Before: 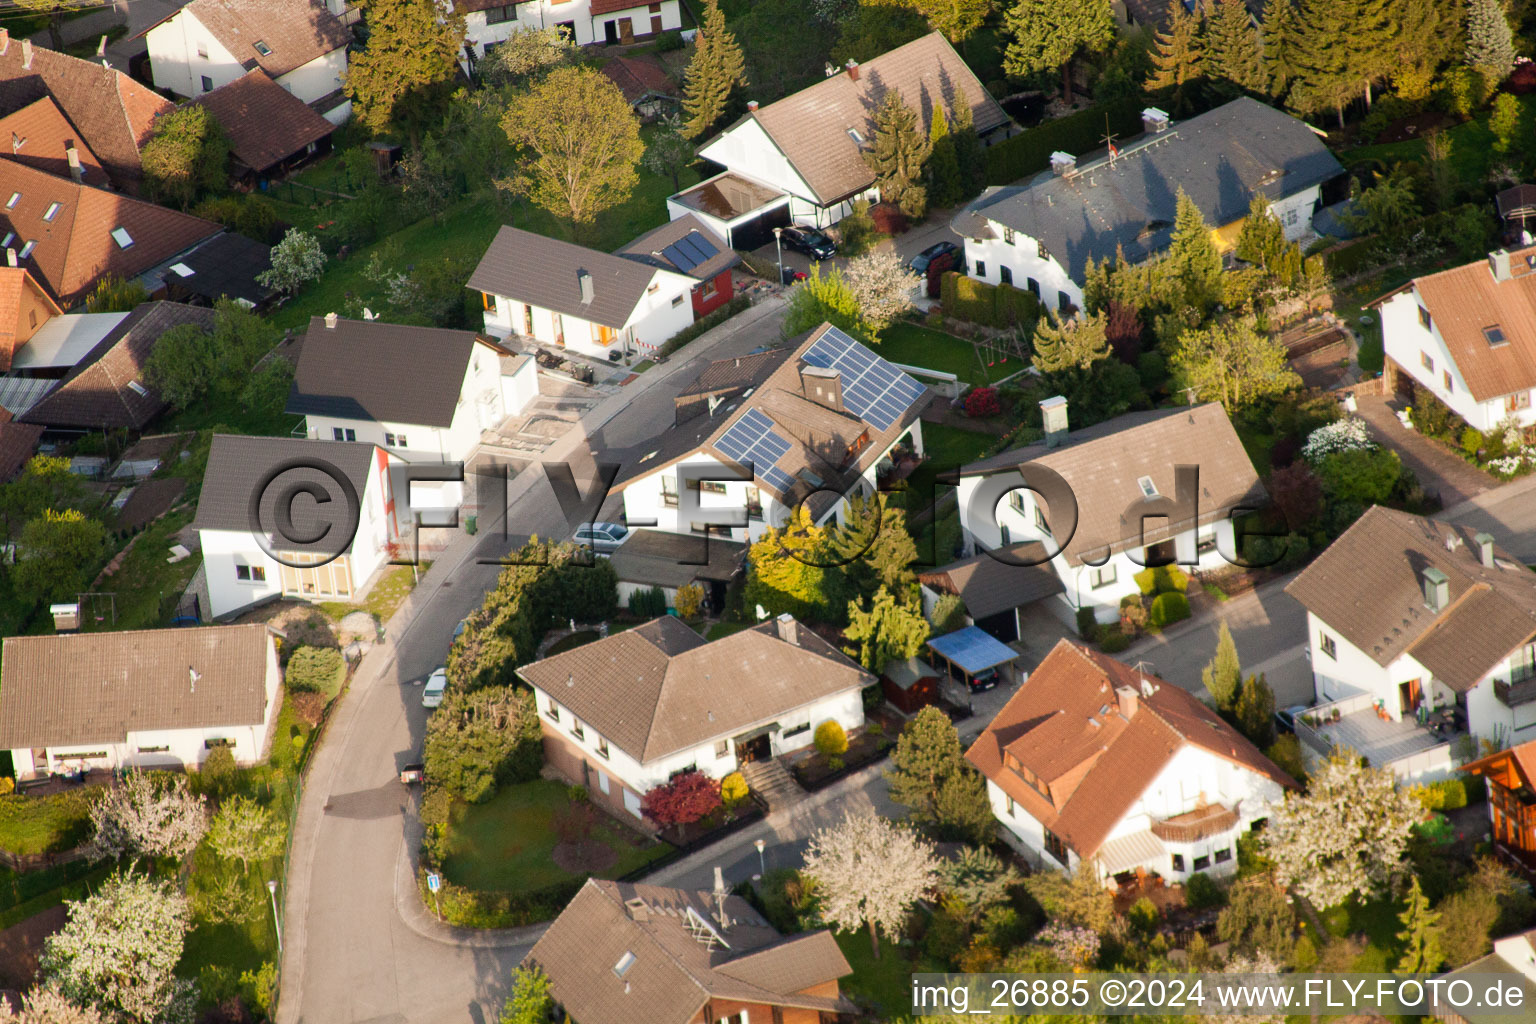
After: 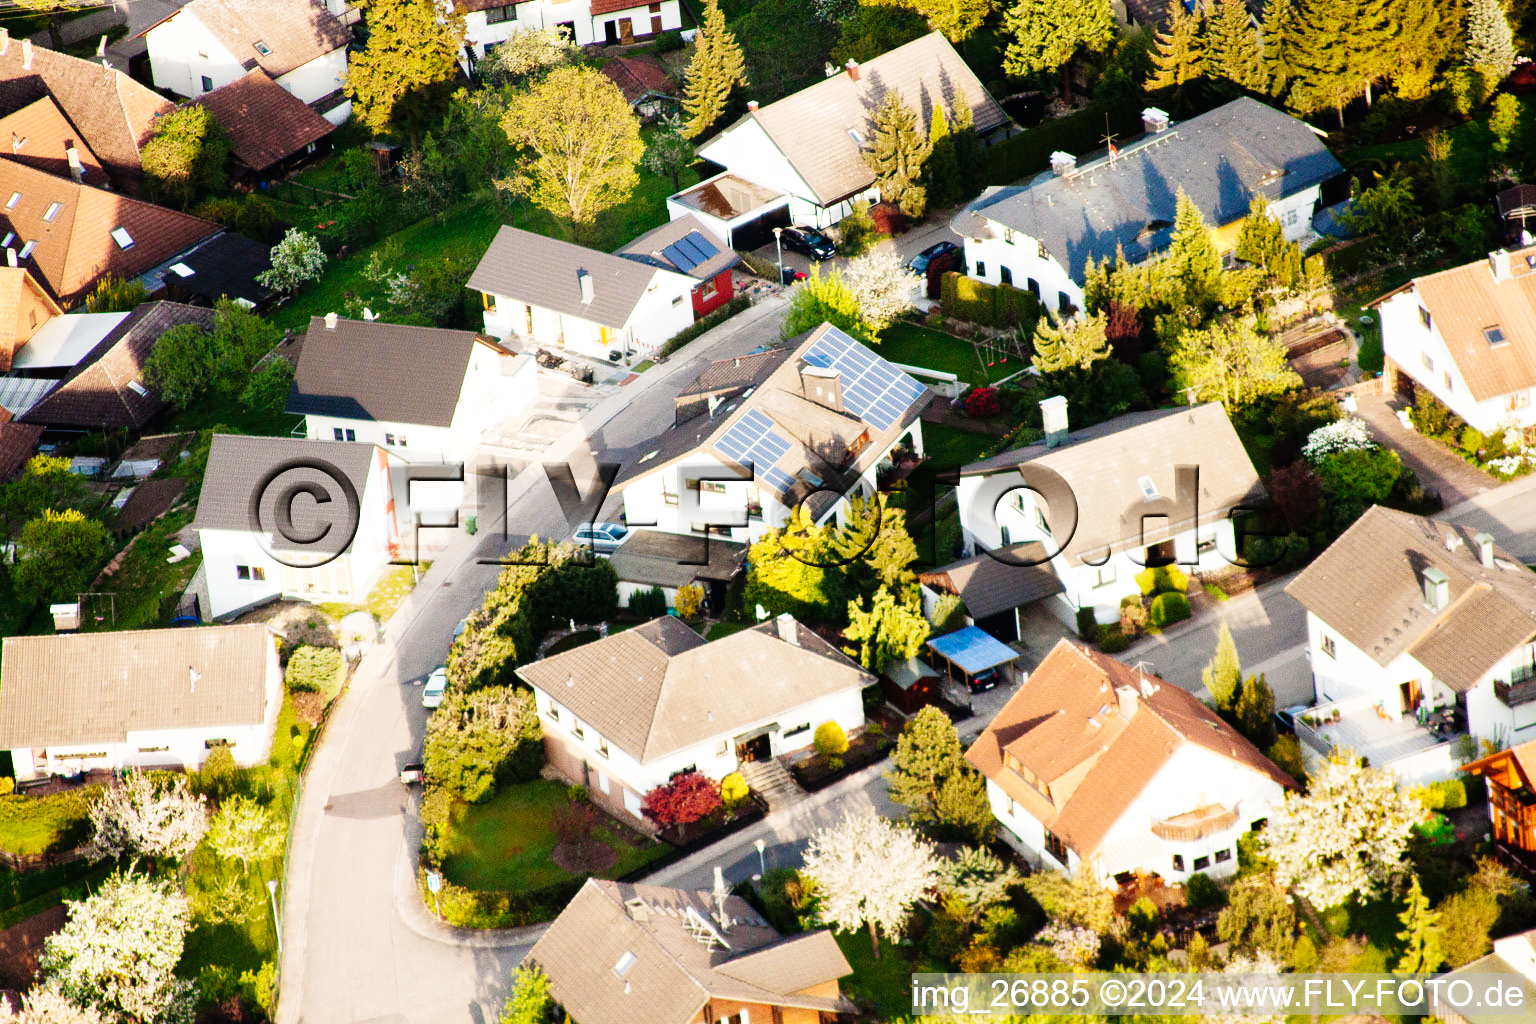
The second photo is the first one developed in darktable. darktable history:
base curve: curves: ch0 [(0, 0) (0, 0) (0.002, 0.001) (0.008, 0.003) (0.019, 0.011) (0.037, 0.037) (0.064, 0.11) (0.102, 0.232) (0.152, 0.379) (0.216, 0.524) (0.296, 0.665) (0.394, 0.789) (0.512, 0.881) (0.651, 0.945) (0.813, 0.986) (1, 1)], preserve colors none
color zones: curves: ch1 [(0, 0.469) (0.001, 0.469) (0.12, 0.446) (0.248, 0.469) (0.5, 0.5) (0.748, 0.5) (0.999, 0.469) (1, 0.469)], mix 28.33%
